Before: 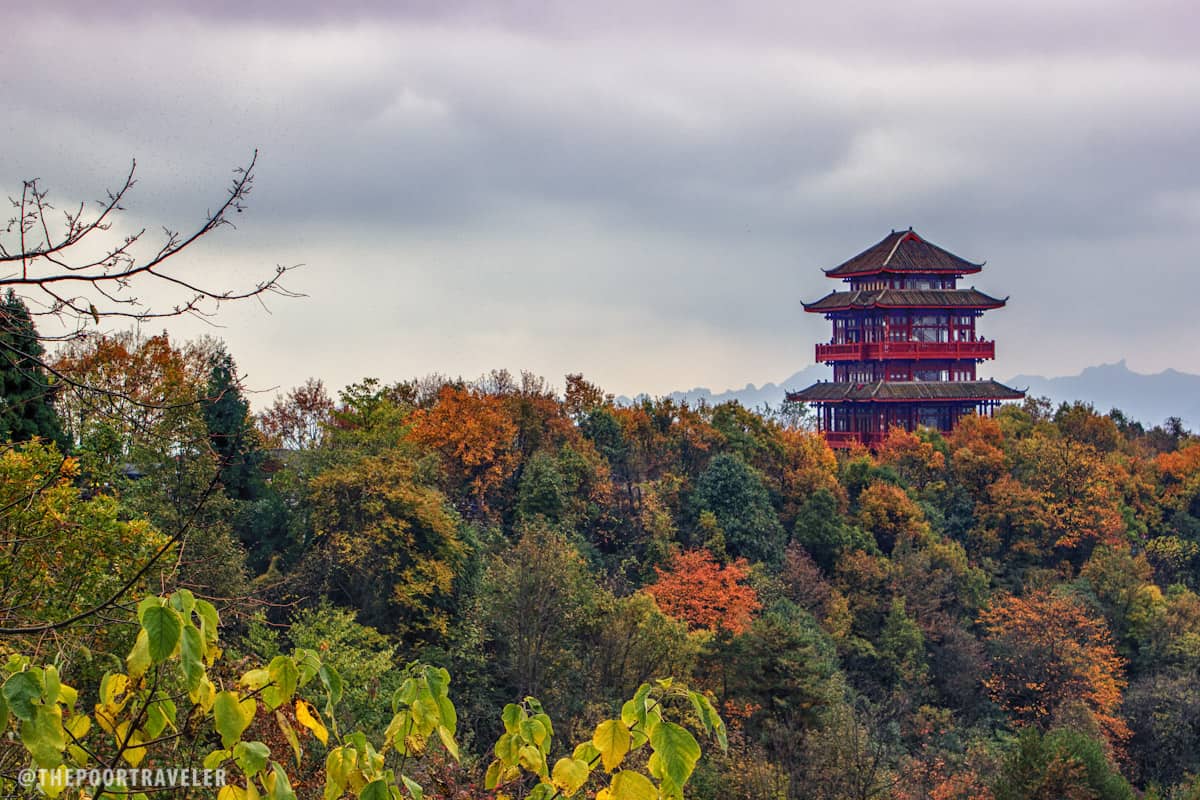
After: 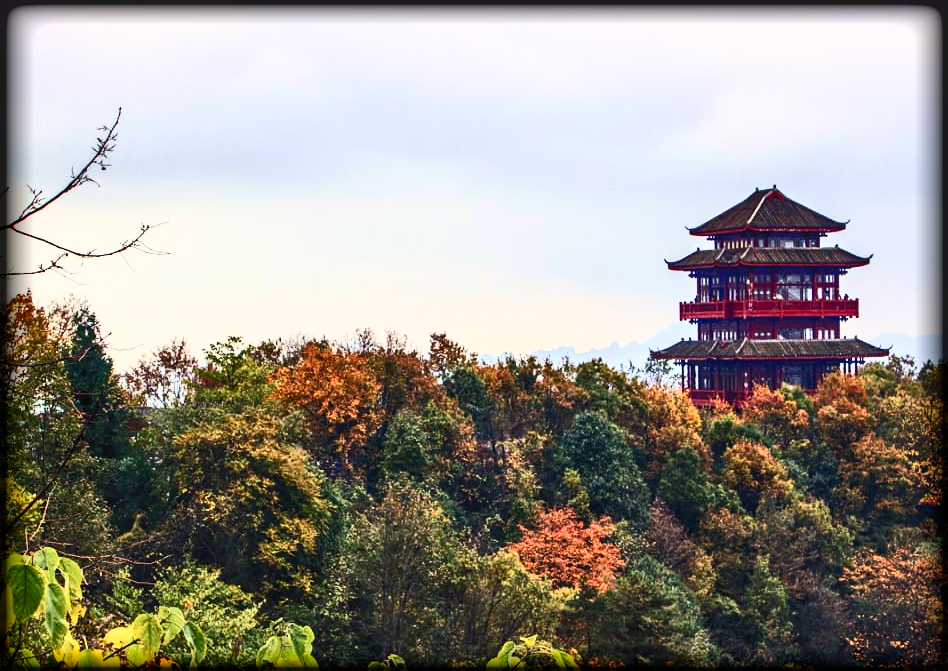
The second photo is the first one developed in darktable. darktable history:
crop: left 11.351%, top 5.309%, right 9.575%, bottom 10.714%
contrast brightness saturation: contrast 0.602, brightness 0.36, saturation 0.137
vignetting: fall-off start 92.86%, fall-off radius 6.04%, brightness -0.988, saturation 0.49, automatic ratio true, width/height ratio 1.33, shape 0.04
